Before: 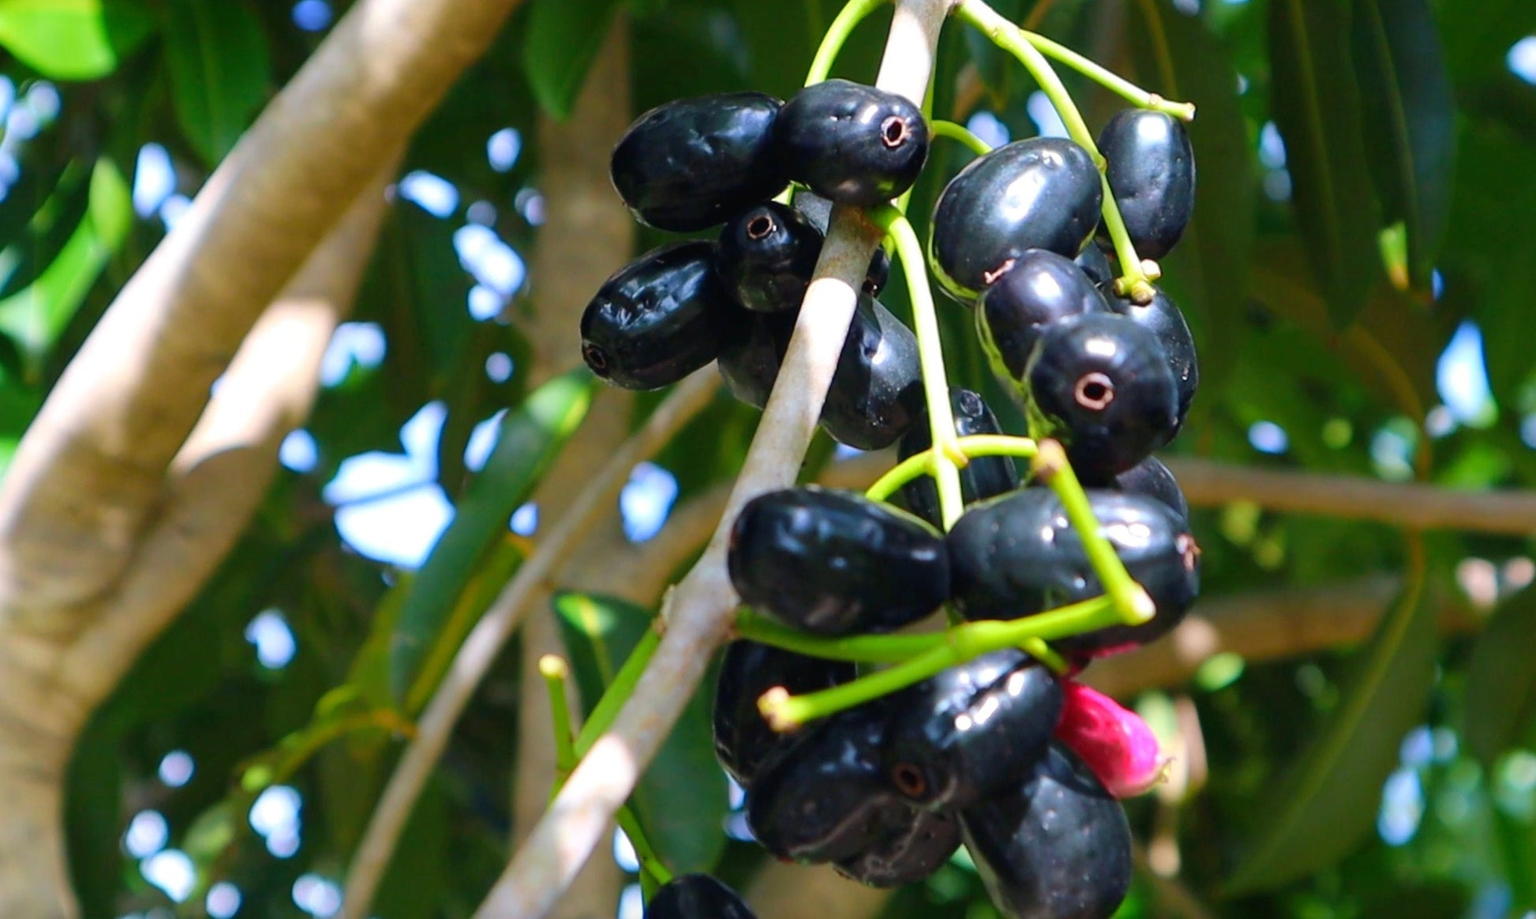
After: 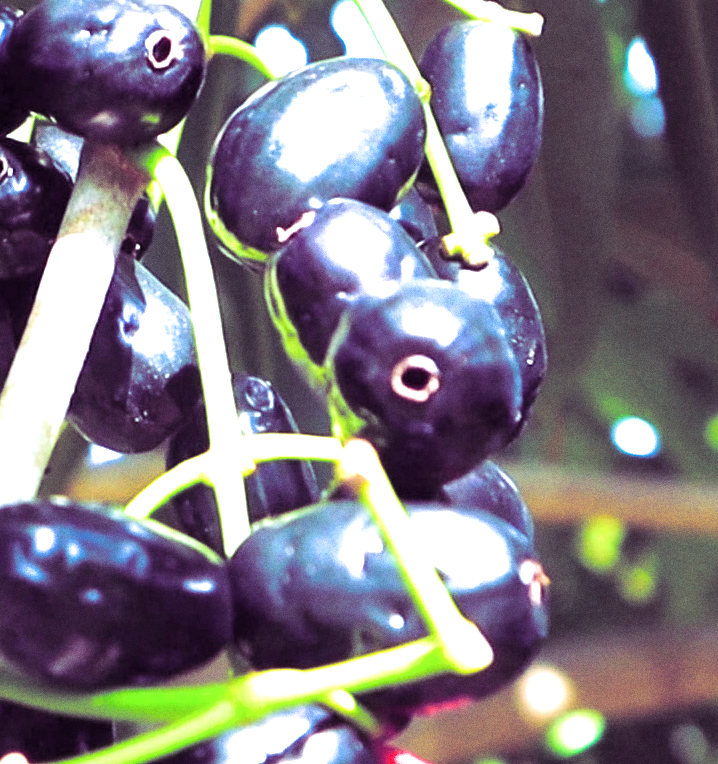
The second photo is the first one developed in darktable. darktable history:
grain: on, module defaults
split-toning: shadows › hue 277.2°, shadows › saturation 0.74
color calibration: x 0.355, y 0.367, temperature 4700.38 K
crop and rotate: left 49.936%, top 10.094%, right 13.136%, bottom 24.256%
levels: levels [0.031, 0.5, 0.969]
shadows and highlights: shadows 30.86, highlights 0, soften with gaussian
exposure: black level correction 0, exposure 1.5 EV, compensate exposure bias true, compensate highlight preservation false
white balance: red 0.967, blue 1.049
